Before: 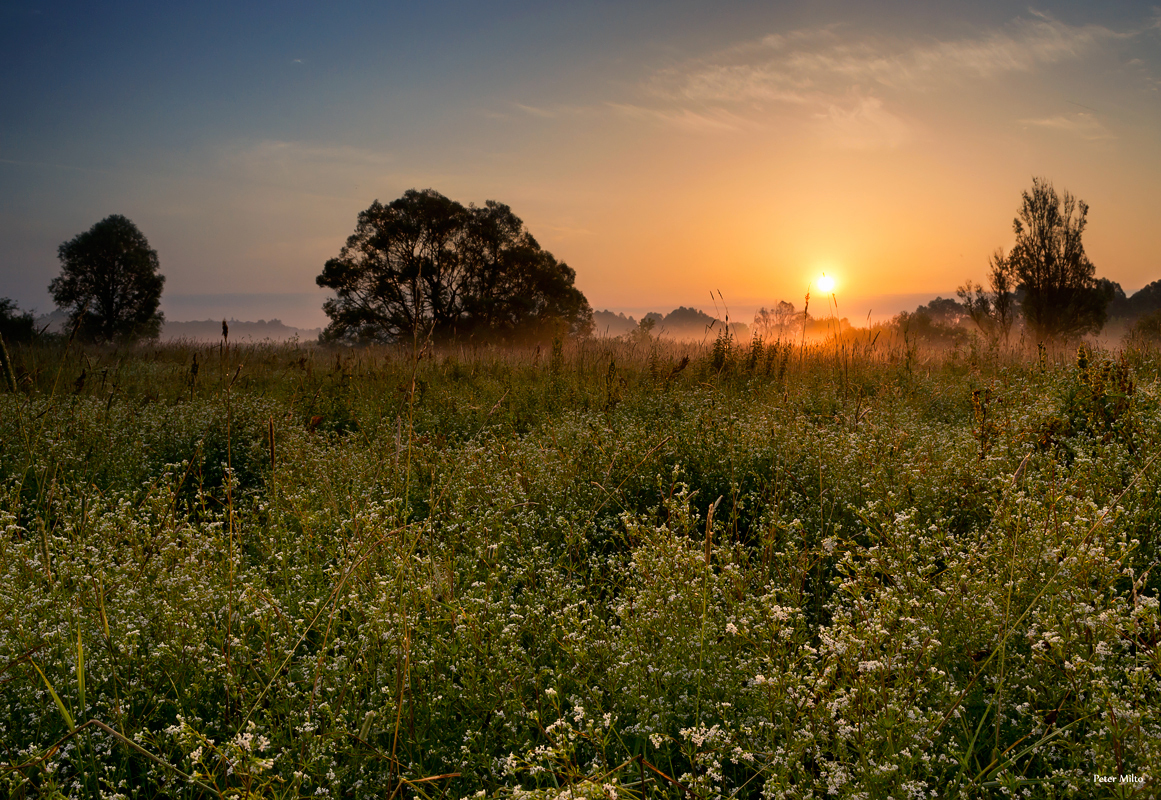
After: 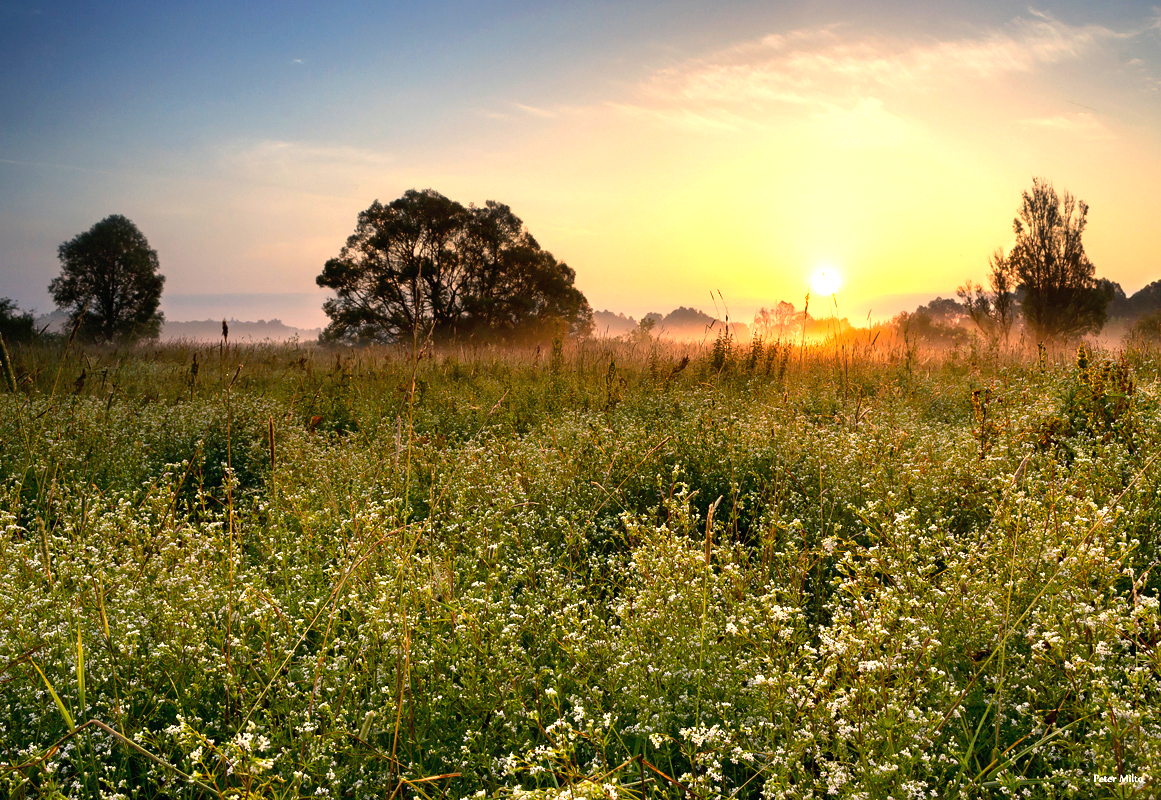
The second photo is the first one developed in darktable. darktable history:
exposure: black level correction 0, exposure 1.4 EV, compensate highlight preservation false
